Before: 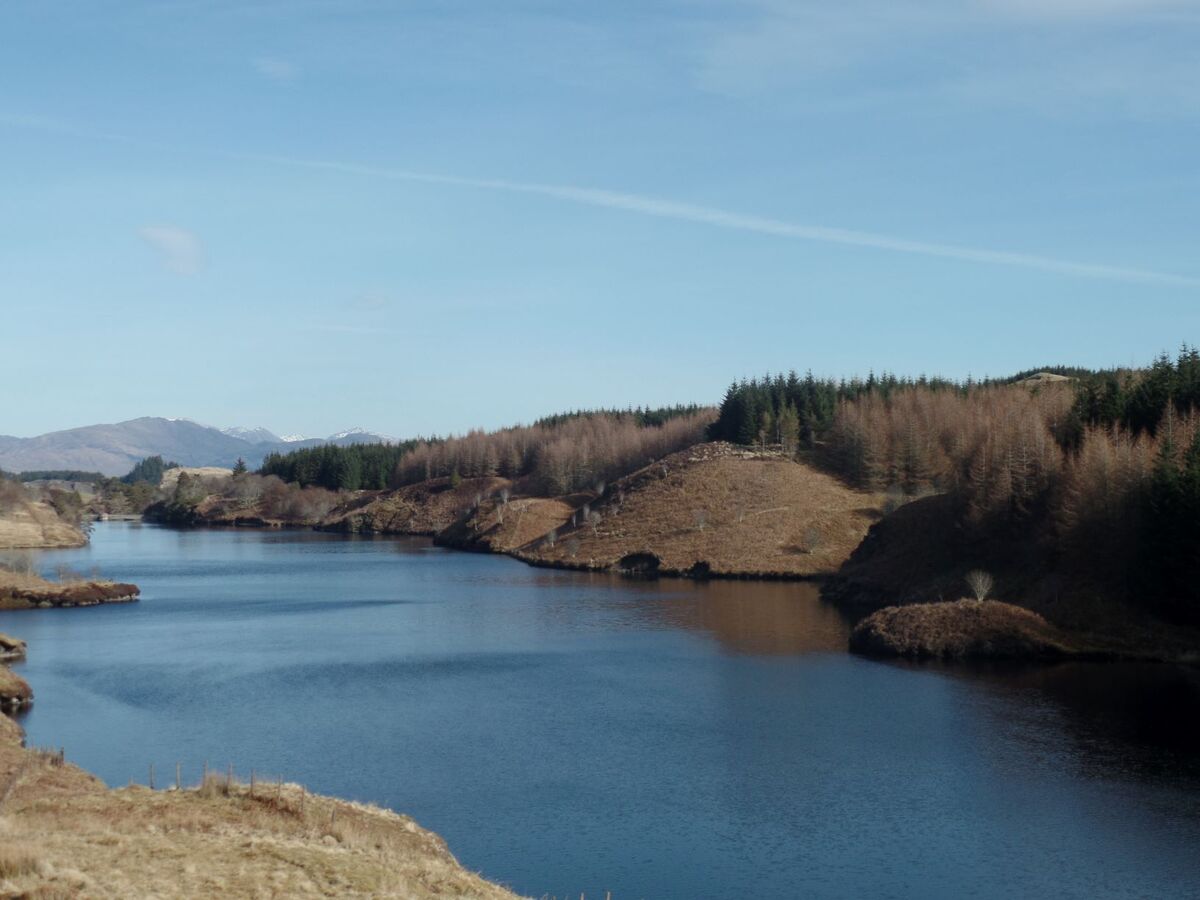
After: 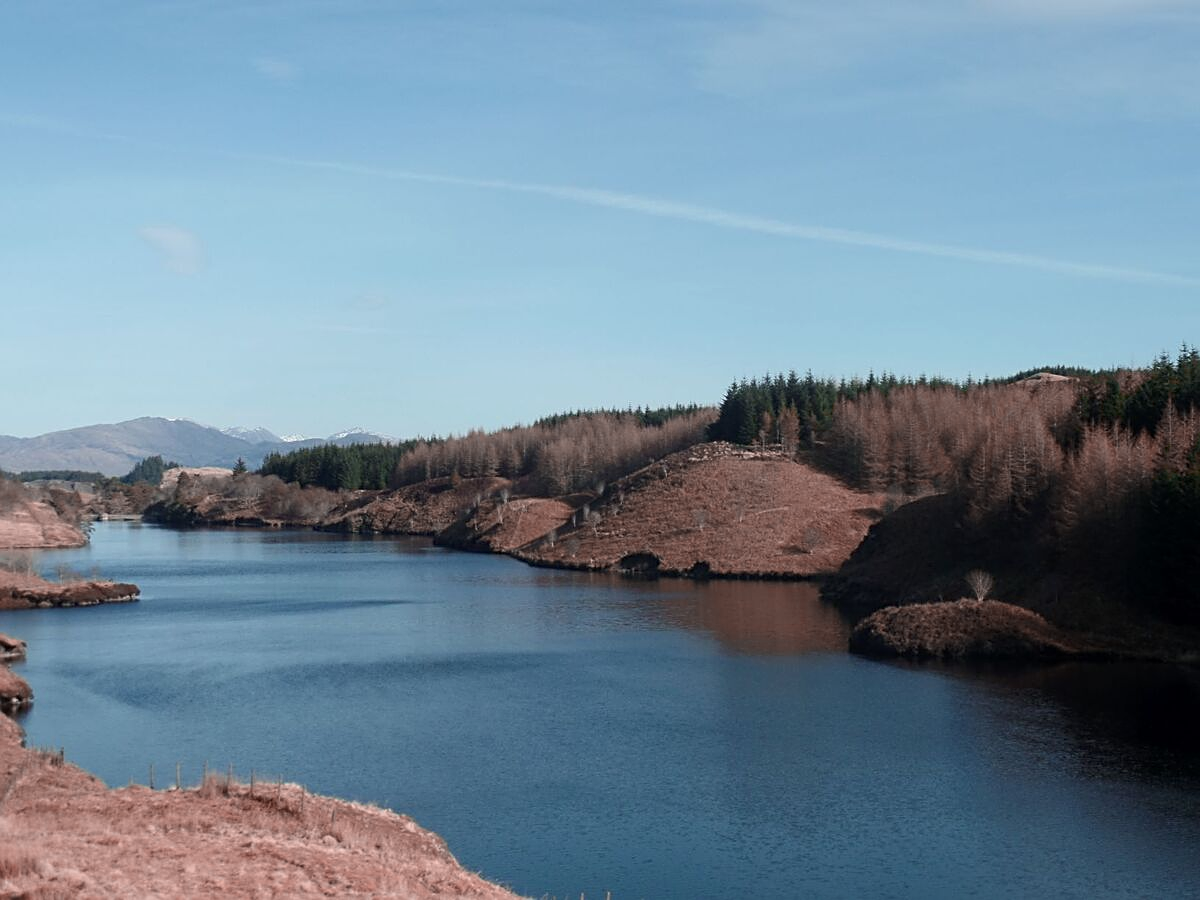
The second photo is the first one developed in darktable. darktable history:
sharpen: on, module defaults
contrast brightness saturation: contrast 0.07
color zones: curves: ch2 [(0, 0.5) (0.084, 0.497) (0.323, 0.335) (0.4, 0.497) (1, 0.5)], process mode strong
